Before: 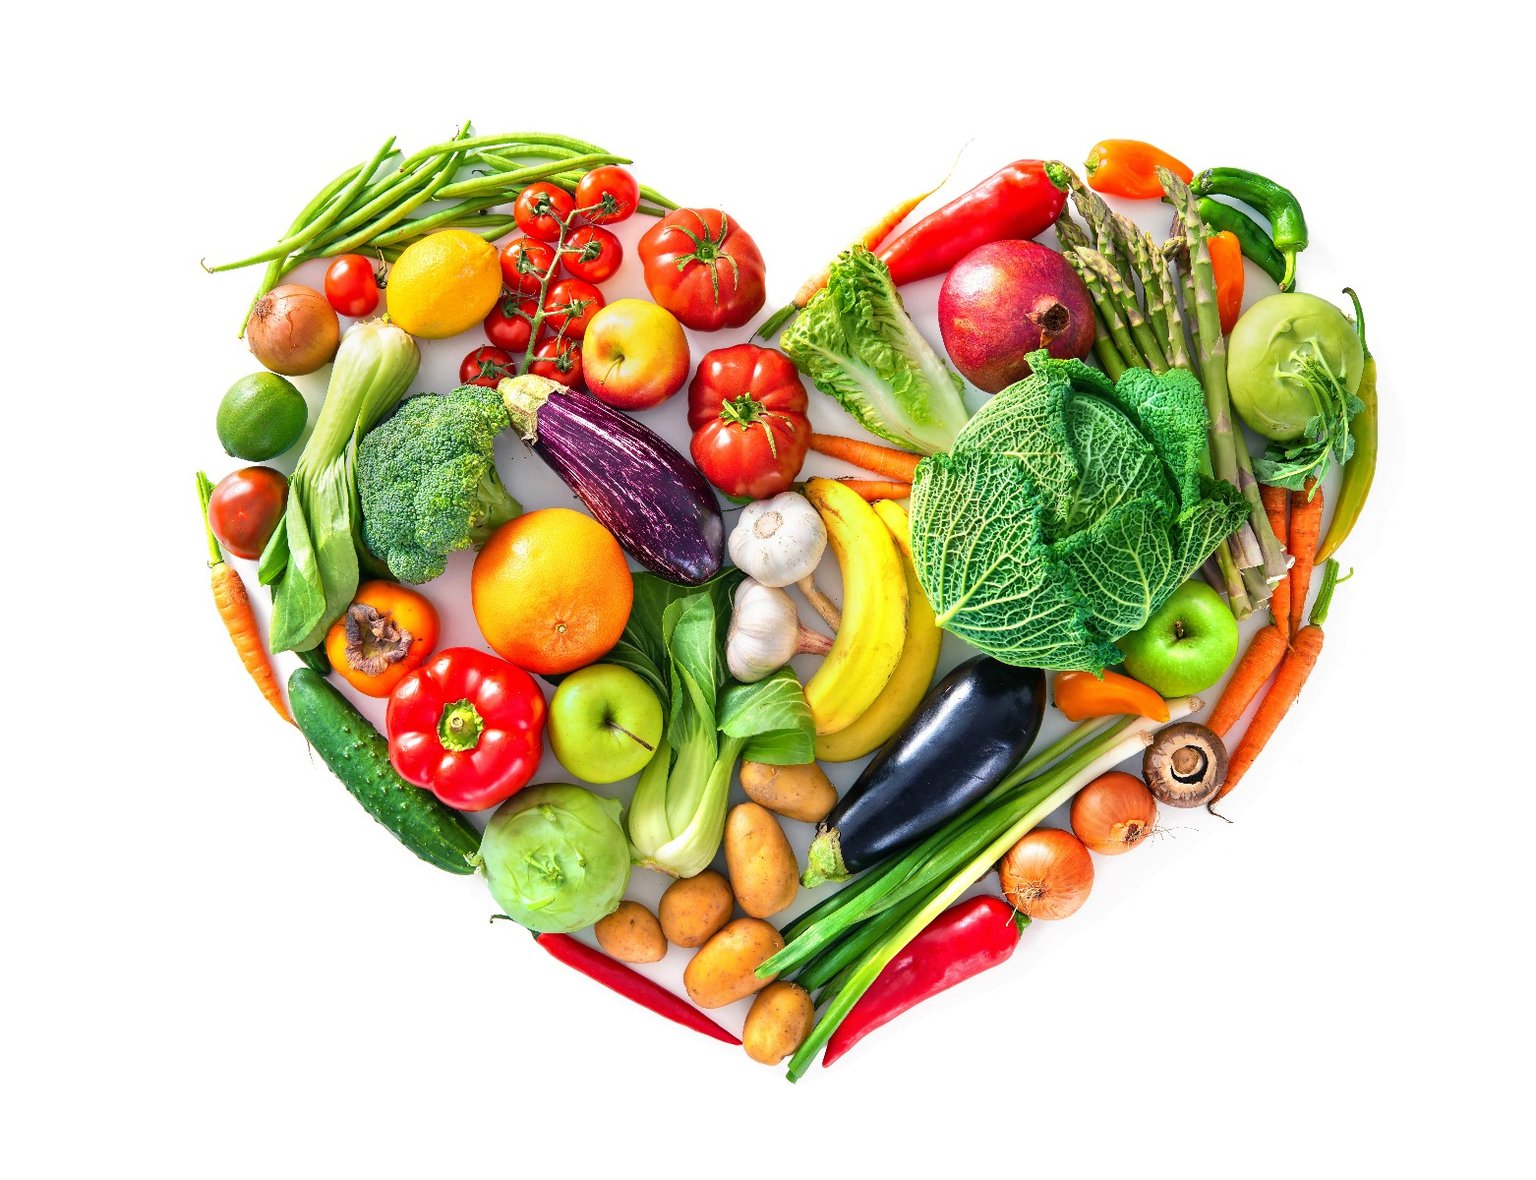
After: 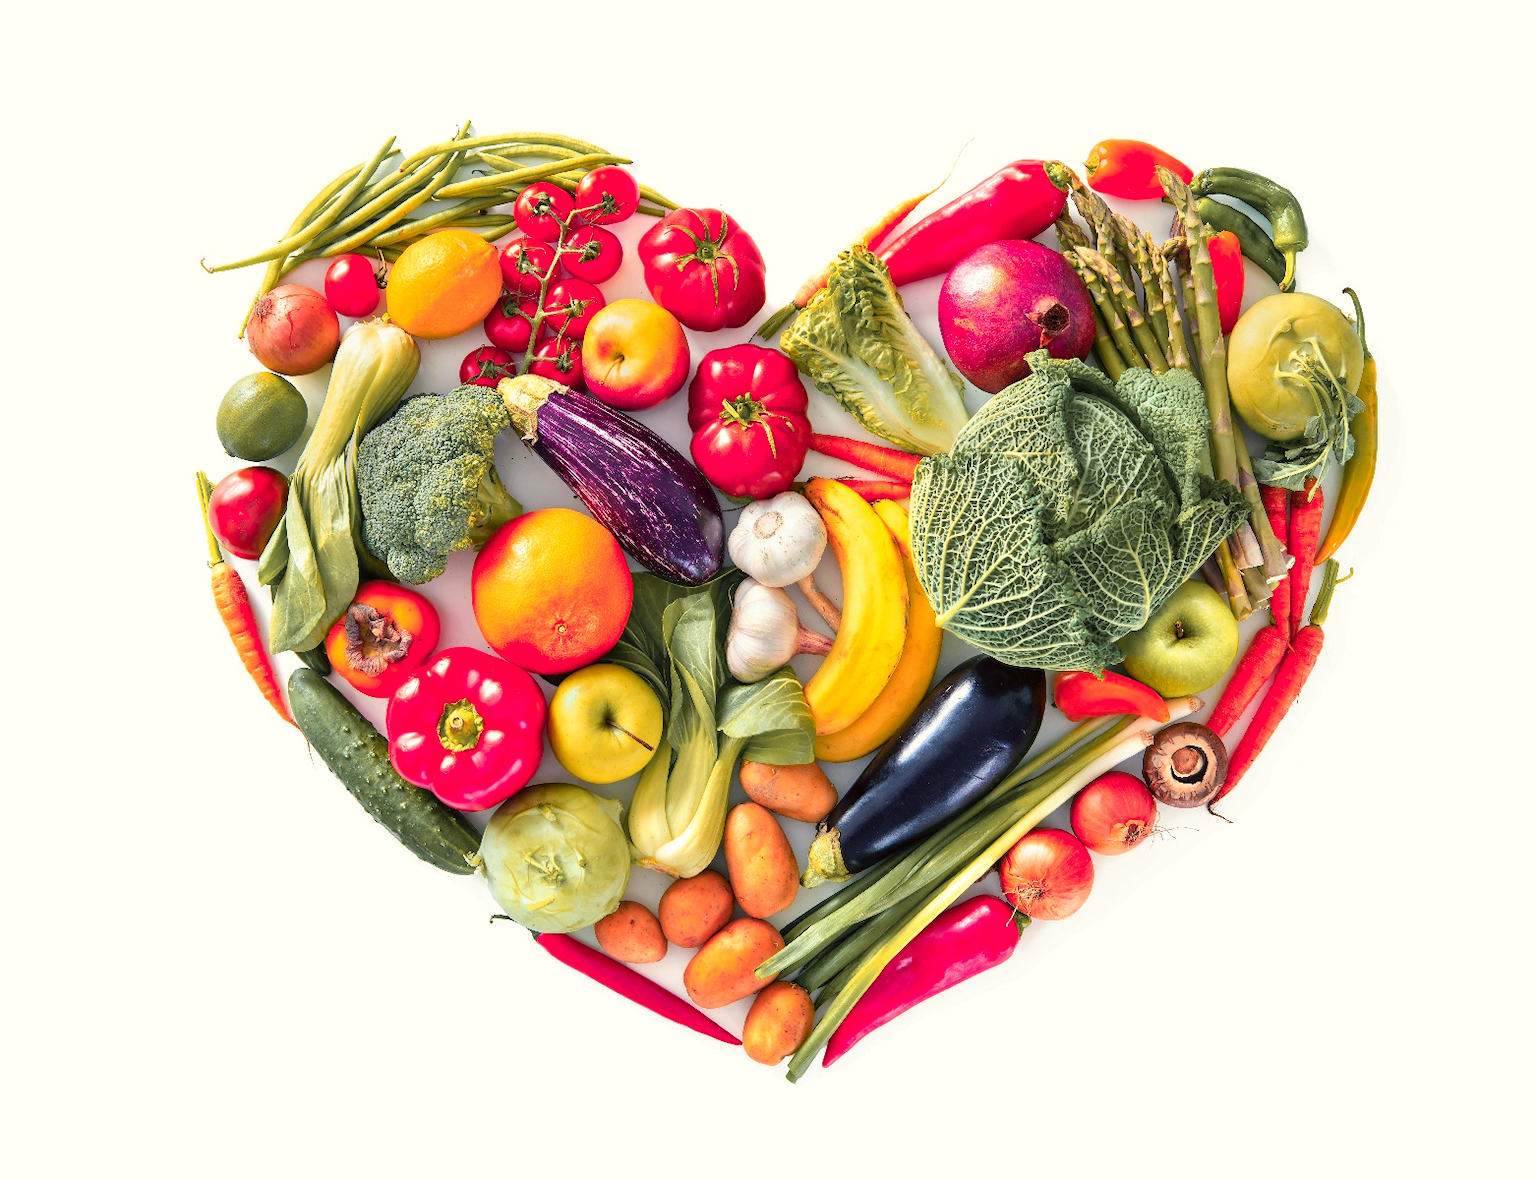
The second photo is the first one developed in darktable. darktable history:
color correction: highlights a* -0.95, highlights b* 4.5, shadows a* 3.55
color zones: curves: ch1 [(0.263, 0.53) (0.376, 0.287) (0.487, 0.512) (0.748, 0.547) (1, 0.513)]; ch2 [(0.262, 0.45) (0.751, 0.477)], mix 31.98%
